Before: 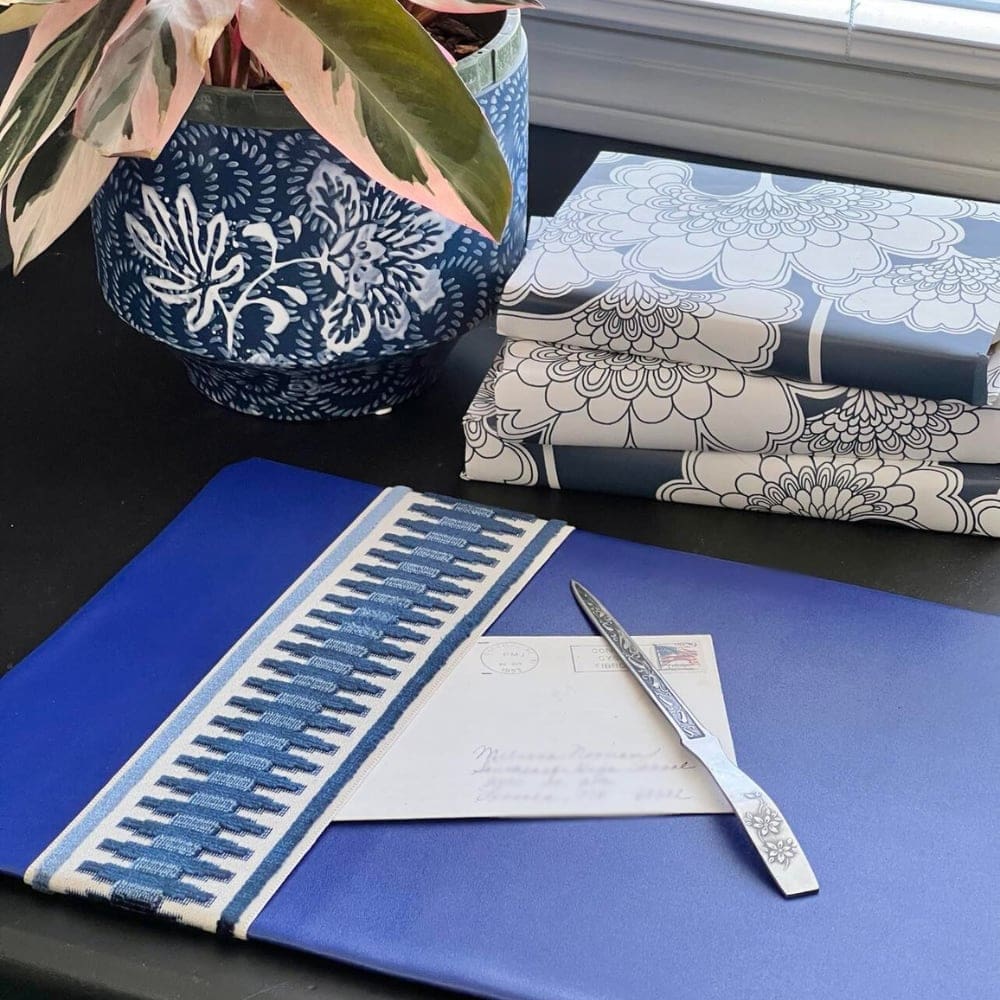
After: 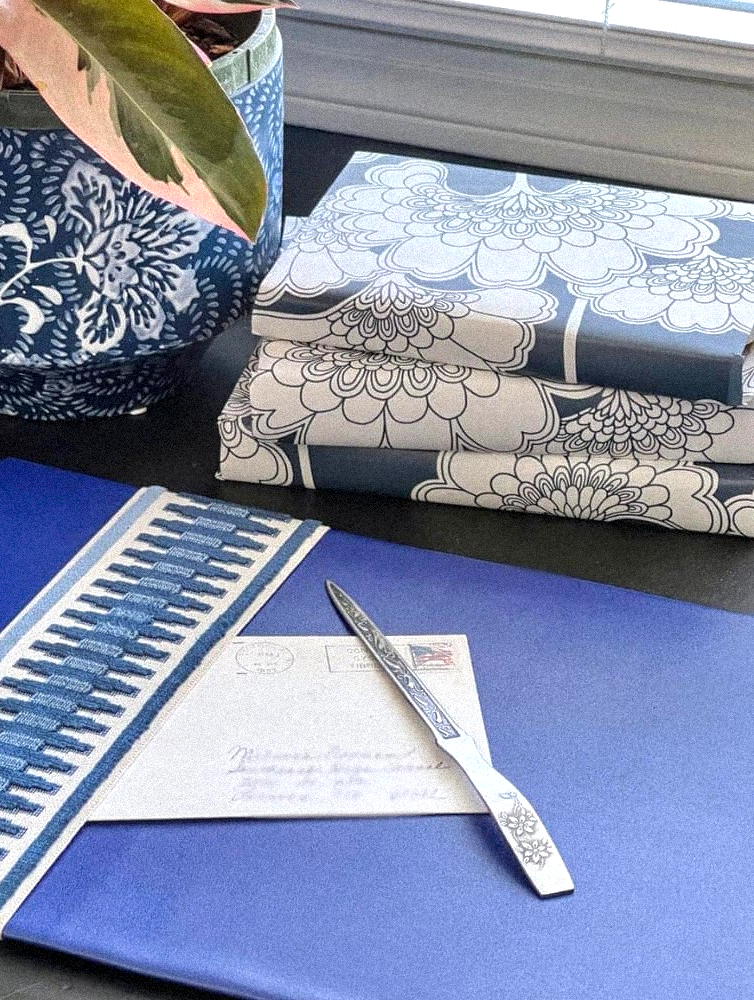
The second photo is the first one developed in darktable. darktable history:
crop and rotate: left 24.6%
grain: coarseness 9.38 ISO, strength 34.99%, mid-tones bias 0%
local contrast: on, module defaults
shadows and highlights: shadows -20, white point adjustment -2, highlights -35
exposure: exposure 0.426 EV, compensate highlight preservation false
